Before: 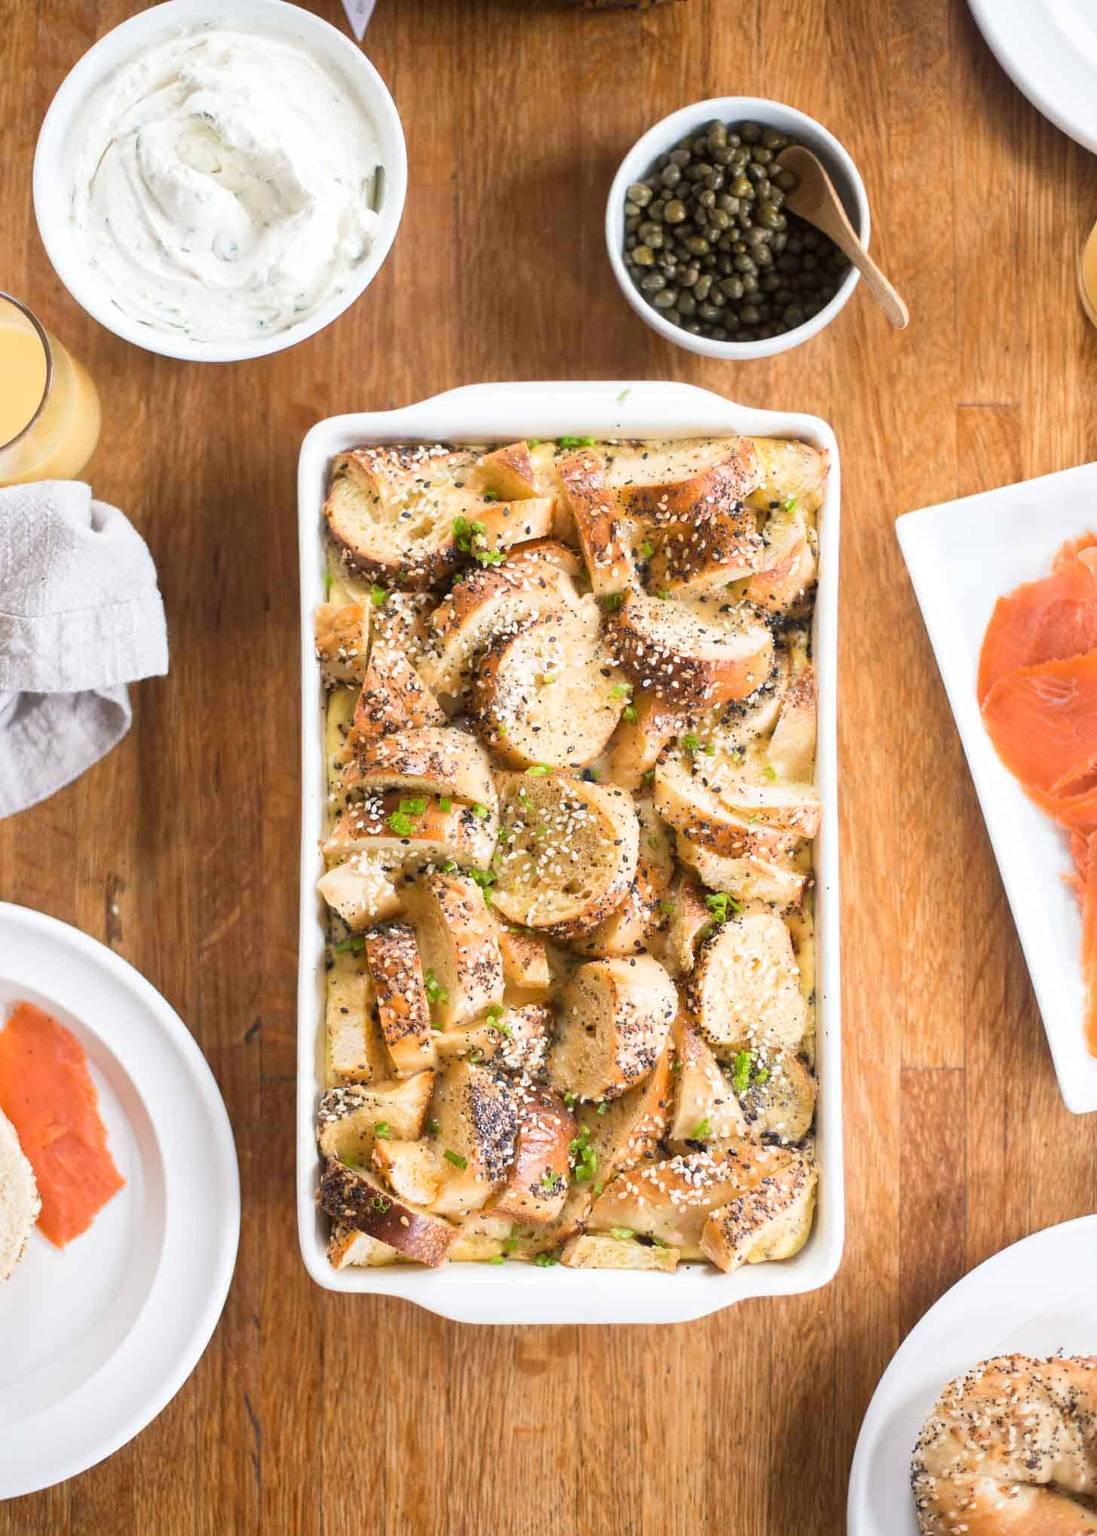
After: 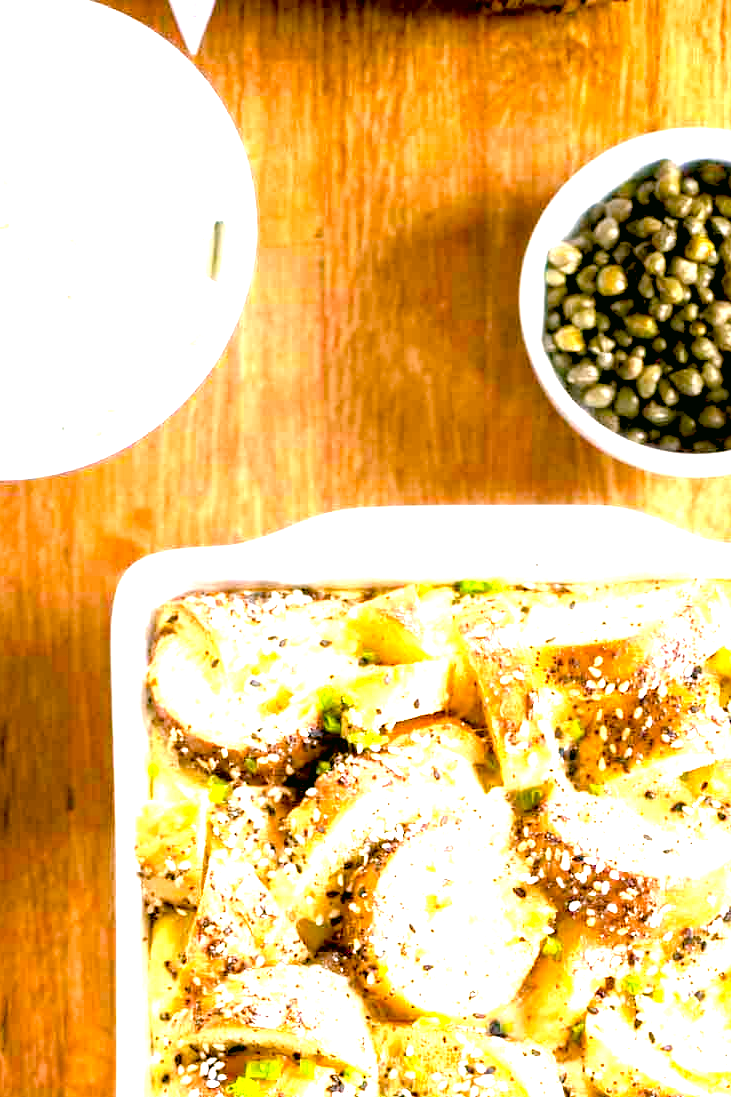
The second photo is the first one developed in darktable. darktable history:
exposure: black level correction 0.014, exposure 1.79 EV, compensate highlight preservation false
crop: left 19.535%, right 30.21%, bottom 46.171%
color correction: highlights a* 4.49, highlights b* 4.92, shadows a* -7.93, shadows b* 4.96
color balance rgb: shadows lift › chroma 0.925%, shadows lift › hue 113.31°, perceptual saturation grading › global saturation 35.046%, perceptual saturation grading › highlights -29.879%, perceptual saturation grading › shadows 36.203%, global vibrance 9.822%
